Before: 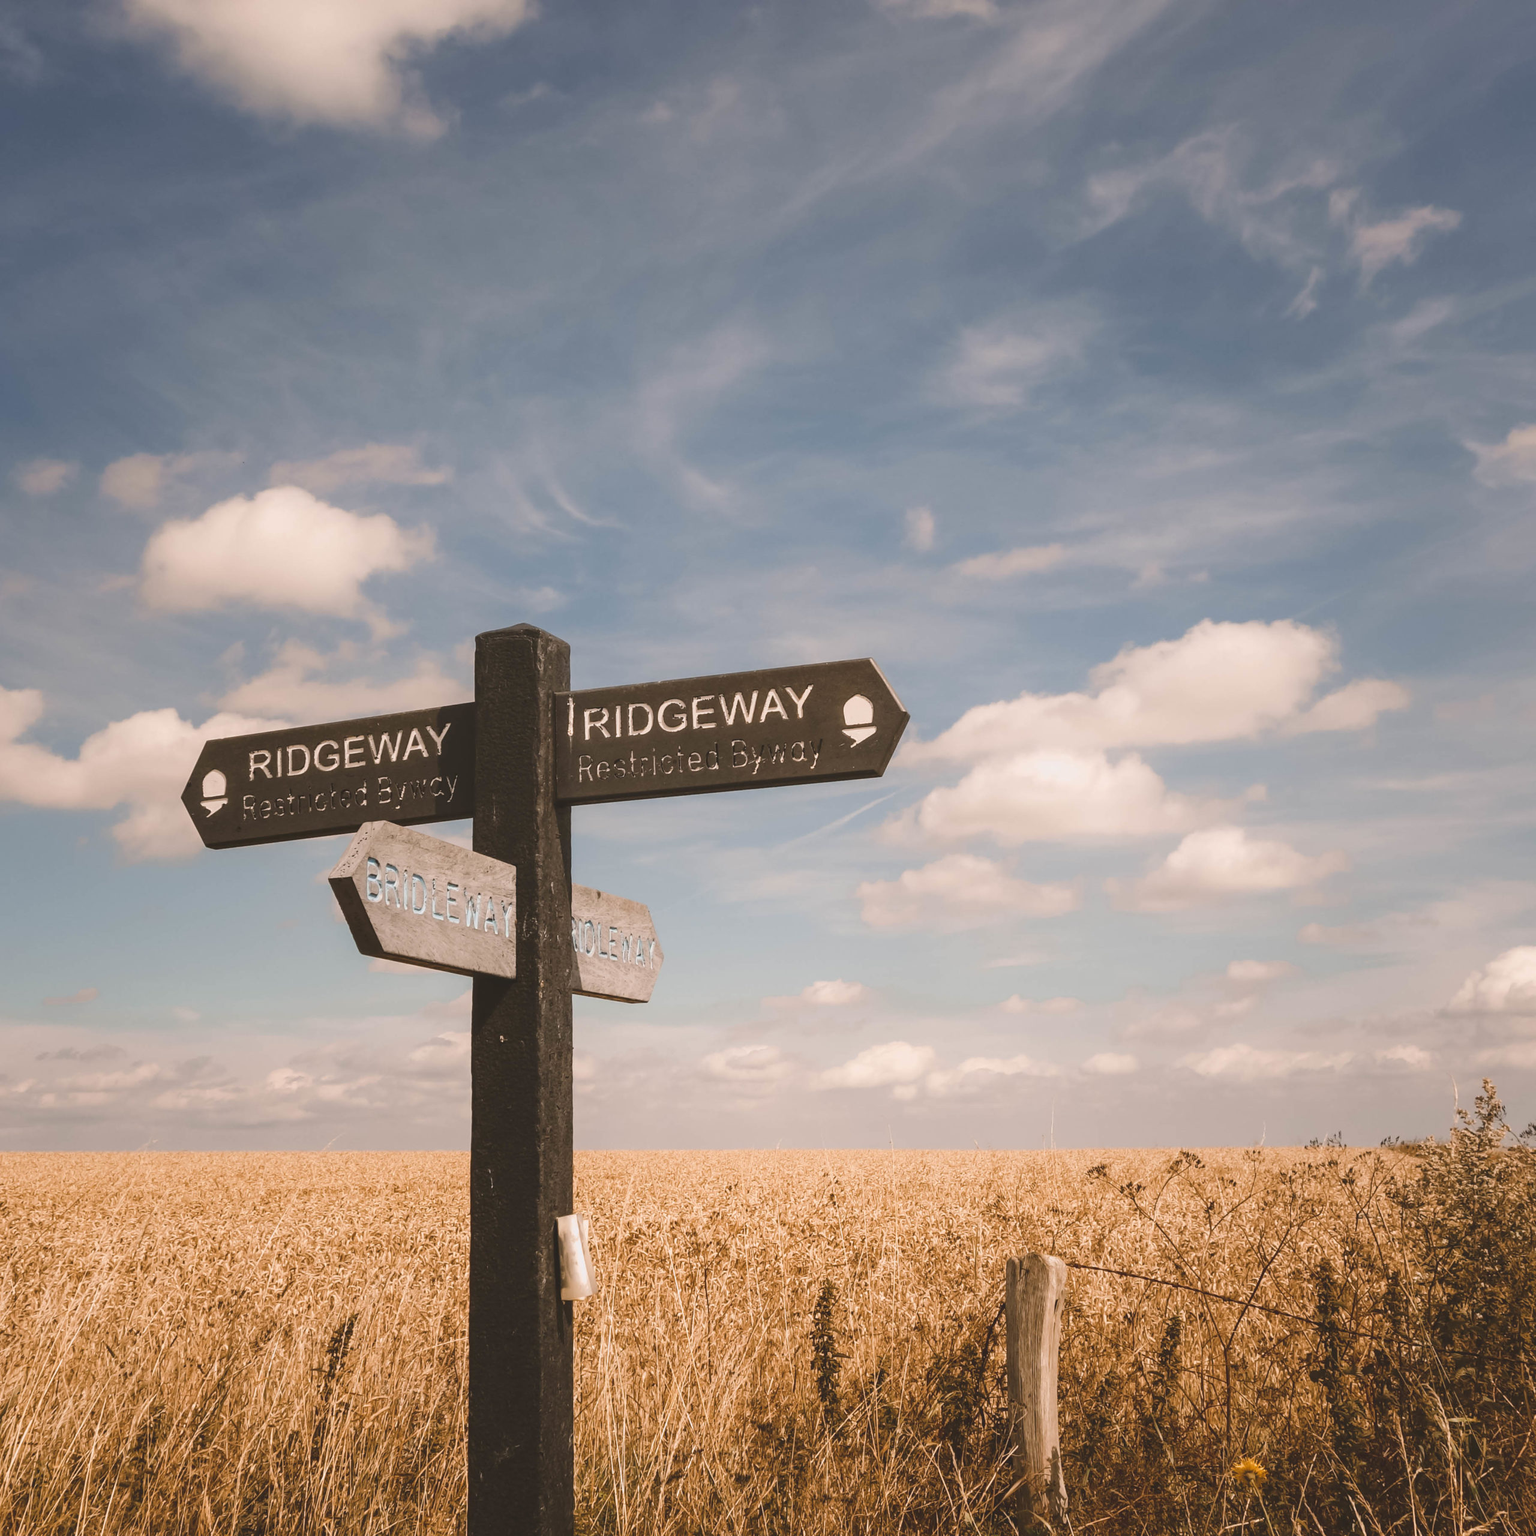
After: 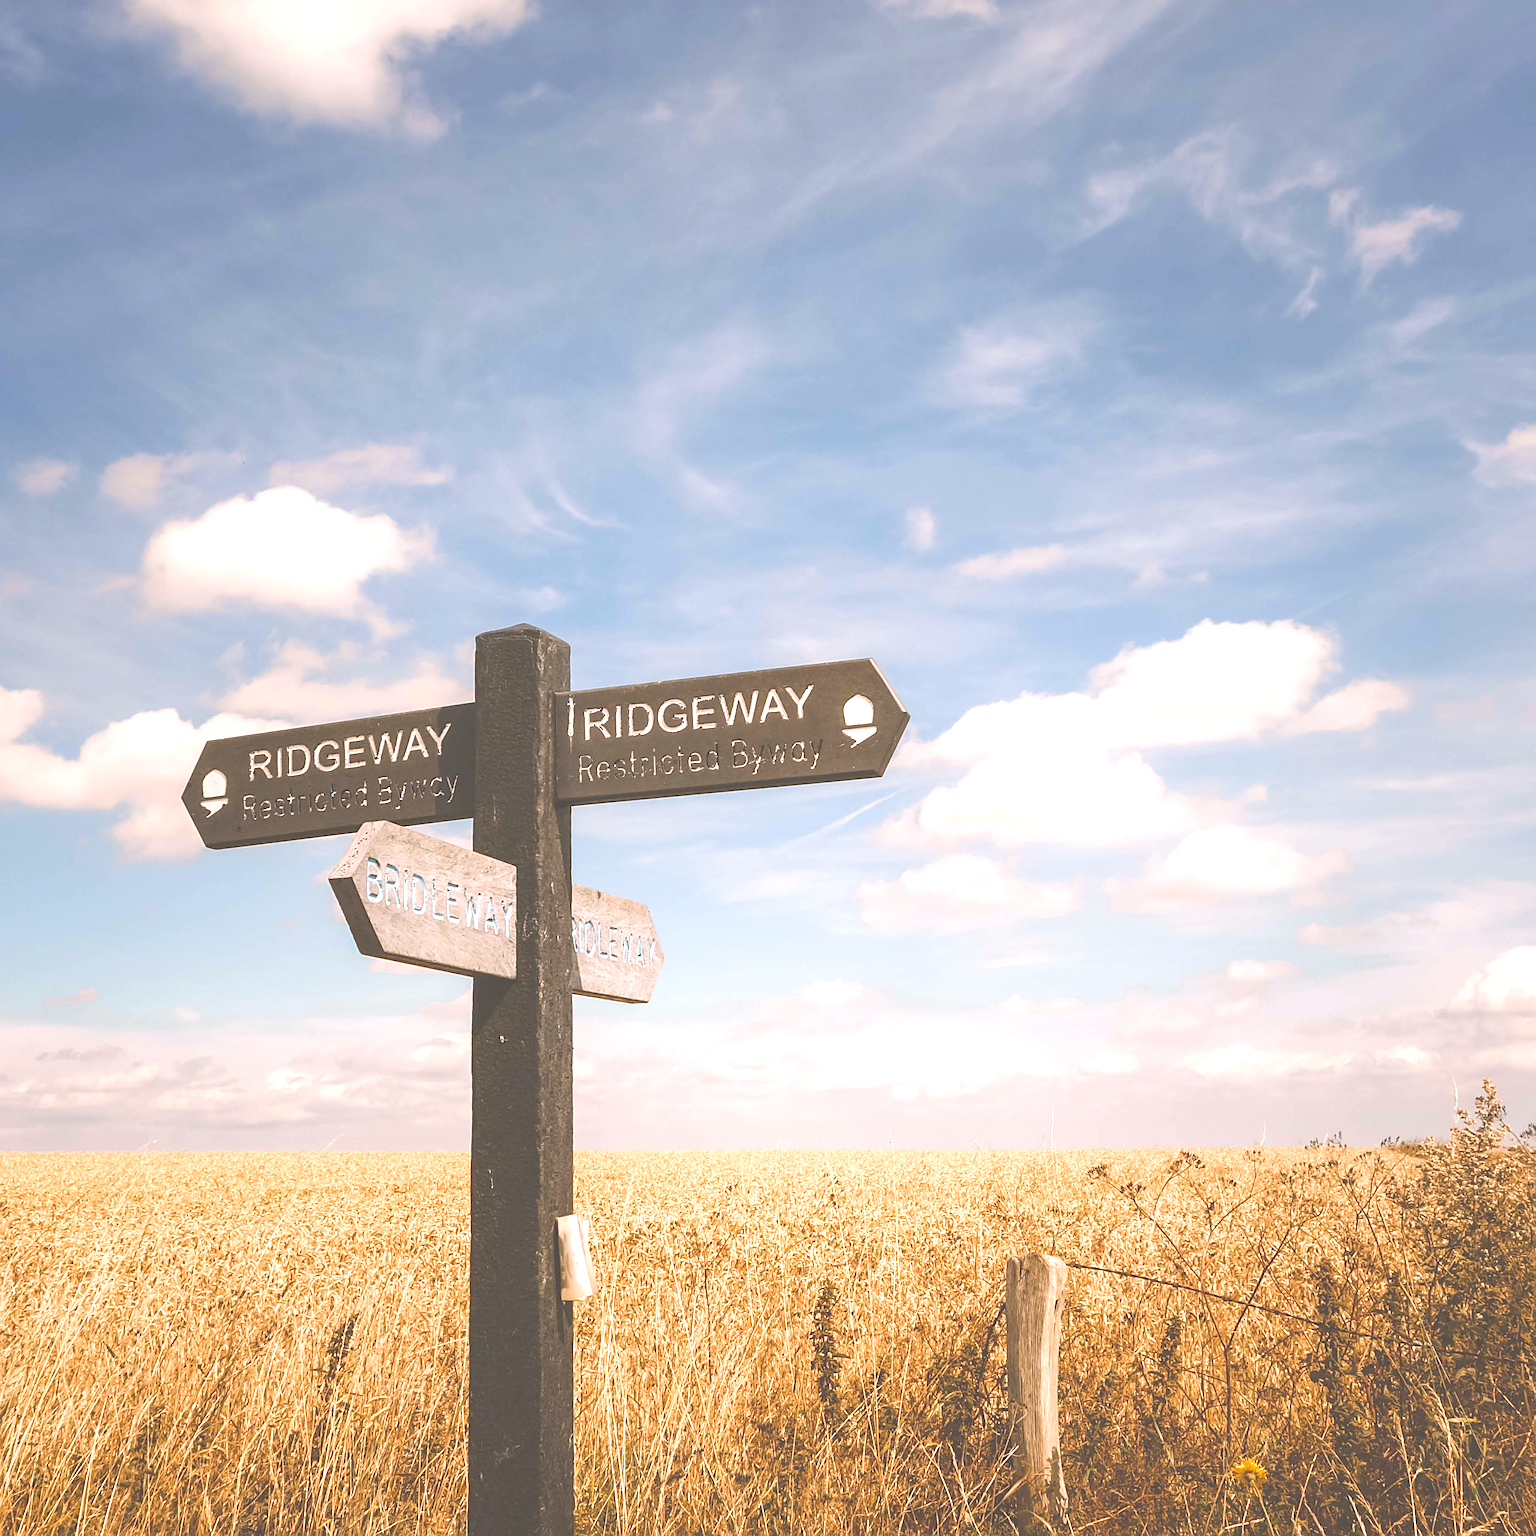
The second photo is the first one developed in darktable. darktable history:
white balance: red 0.976, blue 1.04
exposure: black level correction 0, exposure 1.5 EV, compensate exposure bias true, compensate highlight preservation false
tone curve: curves: ch0 [(0, 0.172) (1, 0.91)], color space Lab, independent channels, preserve colors none
local contrast: highlights 100%, shadows 100%, detail 120%, midtone range 0.2
sharpen: on, module defaults
